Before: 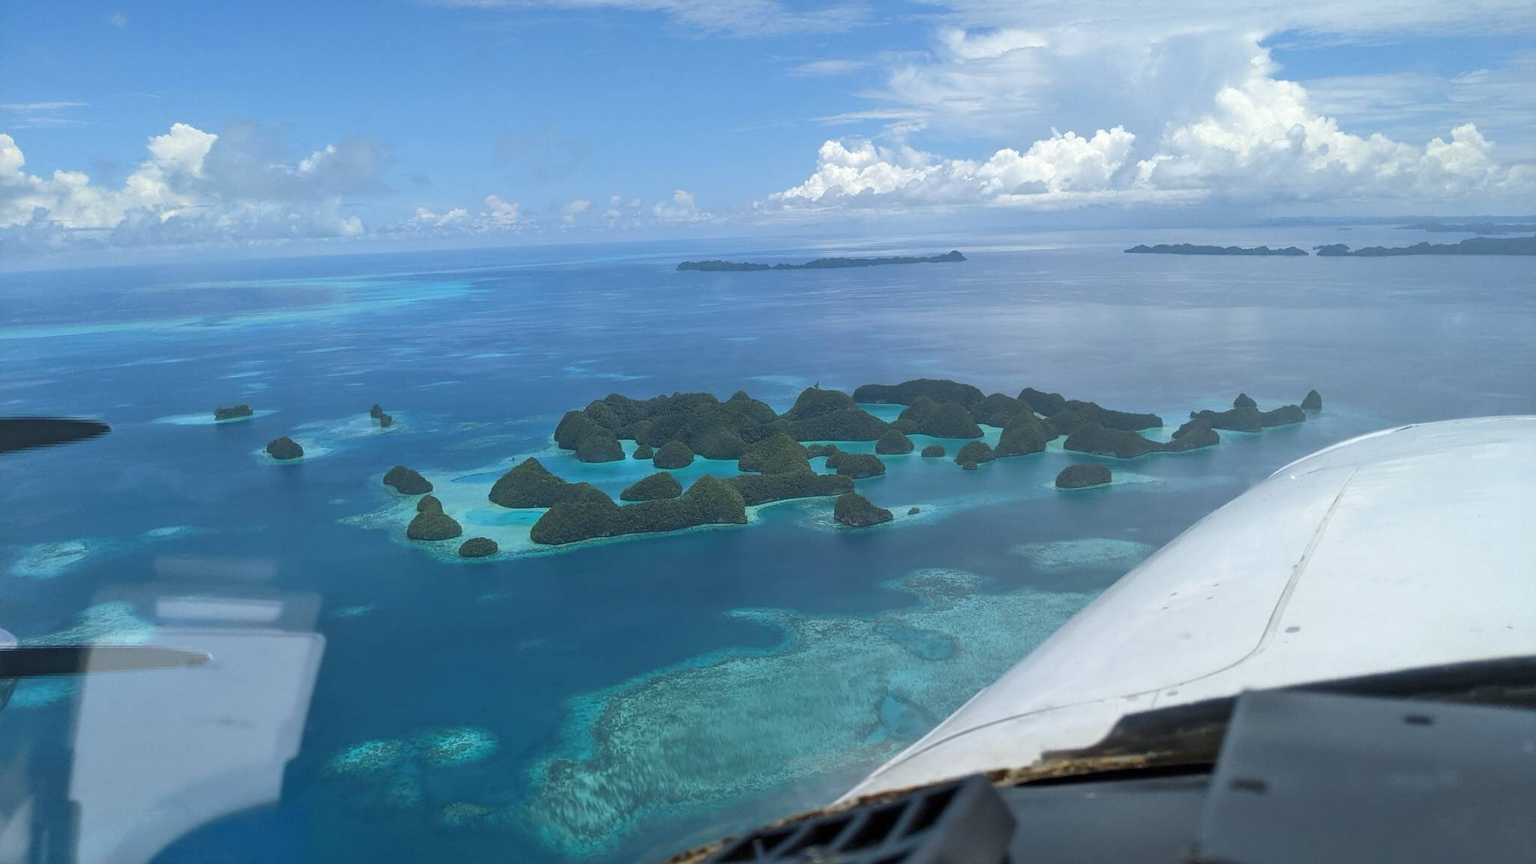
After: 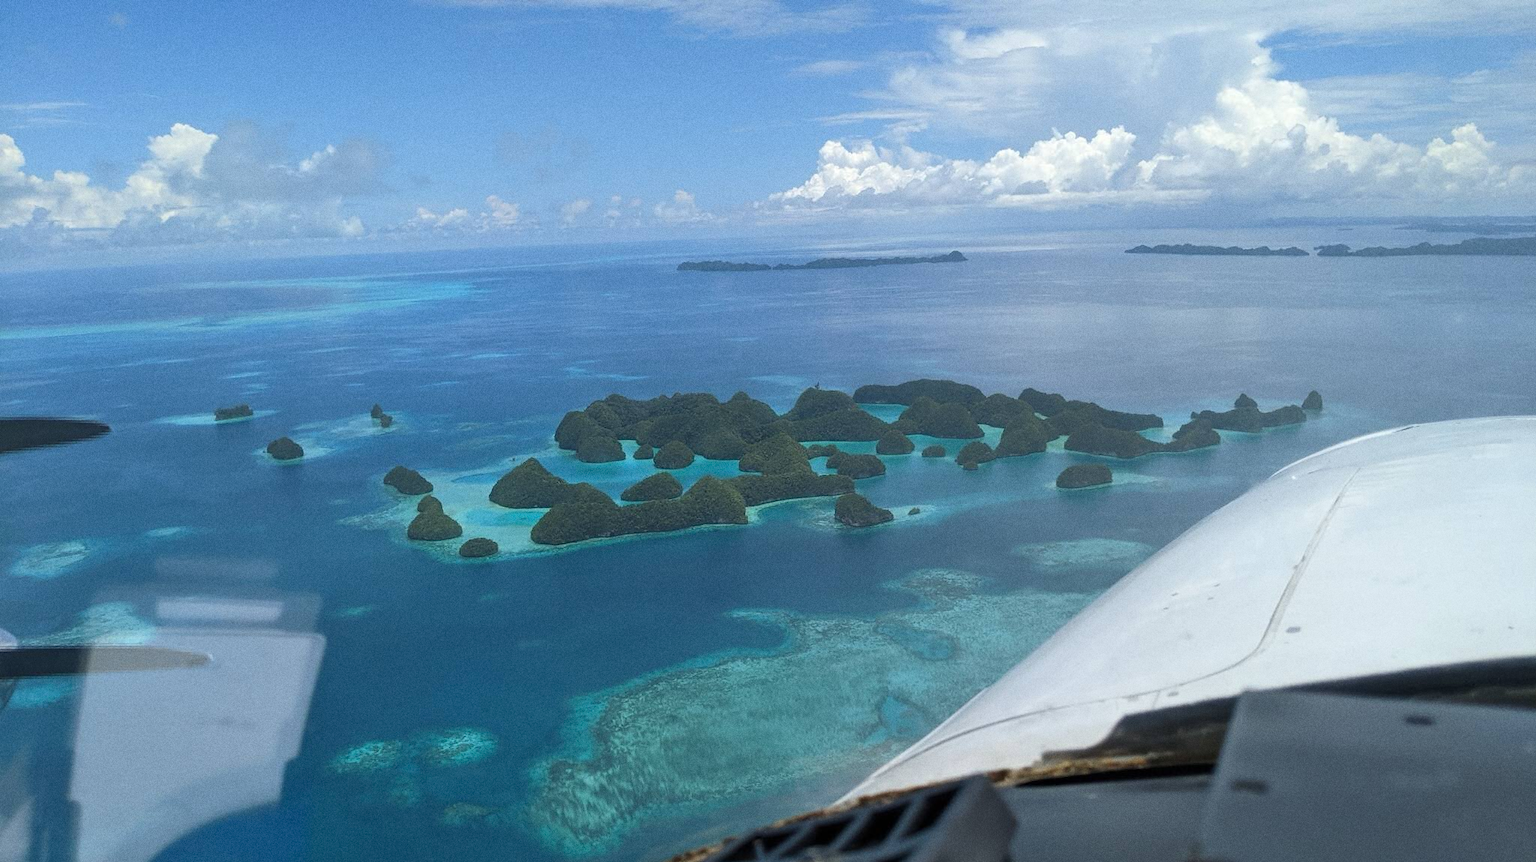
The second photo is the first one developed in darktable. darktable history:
grain: on, module defaults
crop: top 0.05%, bottom 0.098%
